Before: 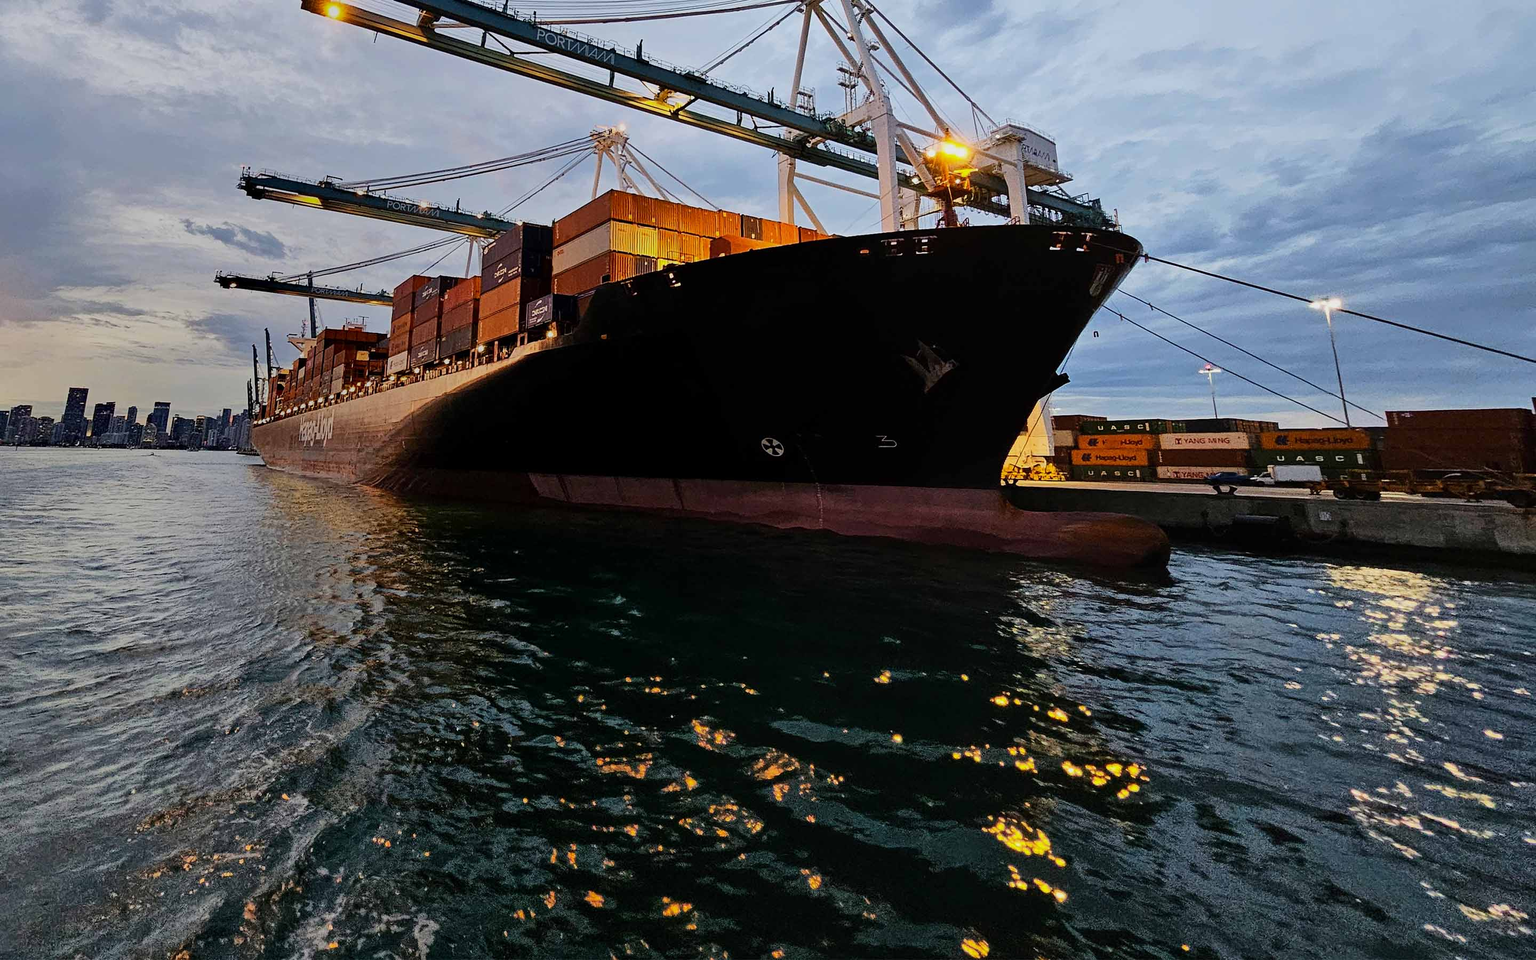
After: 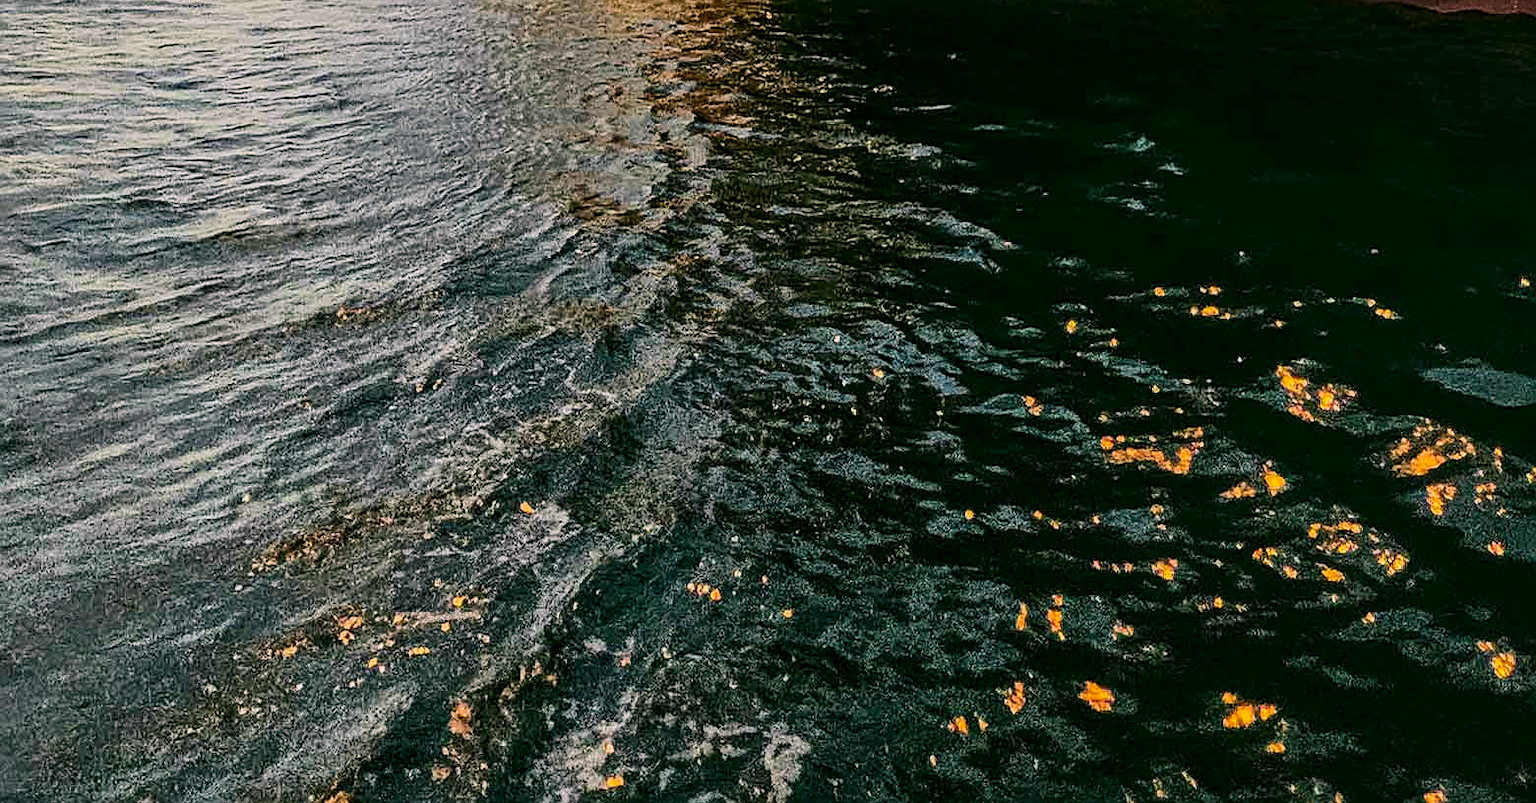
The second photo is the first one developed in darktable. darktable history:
crop and rotate: top 54.384%, right 45.785%, bottom 0.21%
color balance rgb: perceptual saturation grading › global saturation 0.049%
contrast brightness saturation: contrast 0.201, brightness 0.169, saturation 0.226
local contrast: on, module defaults
exposure: exposure -0.154 EV, compensate exposure bias true, compensate highlight preservation false
color correction: highlights a* 4.55, highlights b* 4.93, shadows a* -7.48, shadows b* 4.97
sharpen: on, module defaults
